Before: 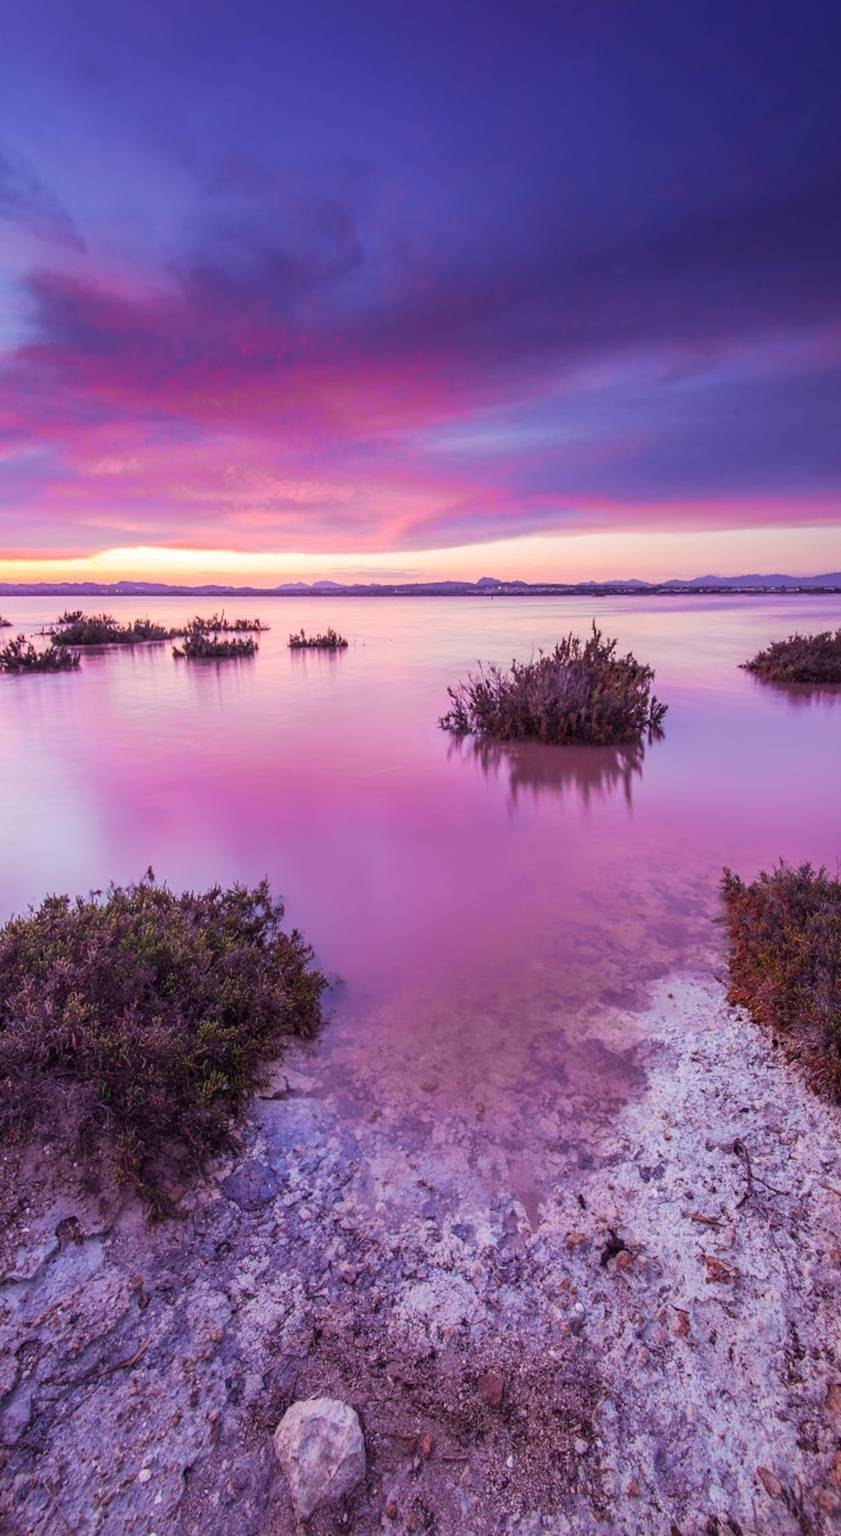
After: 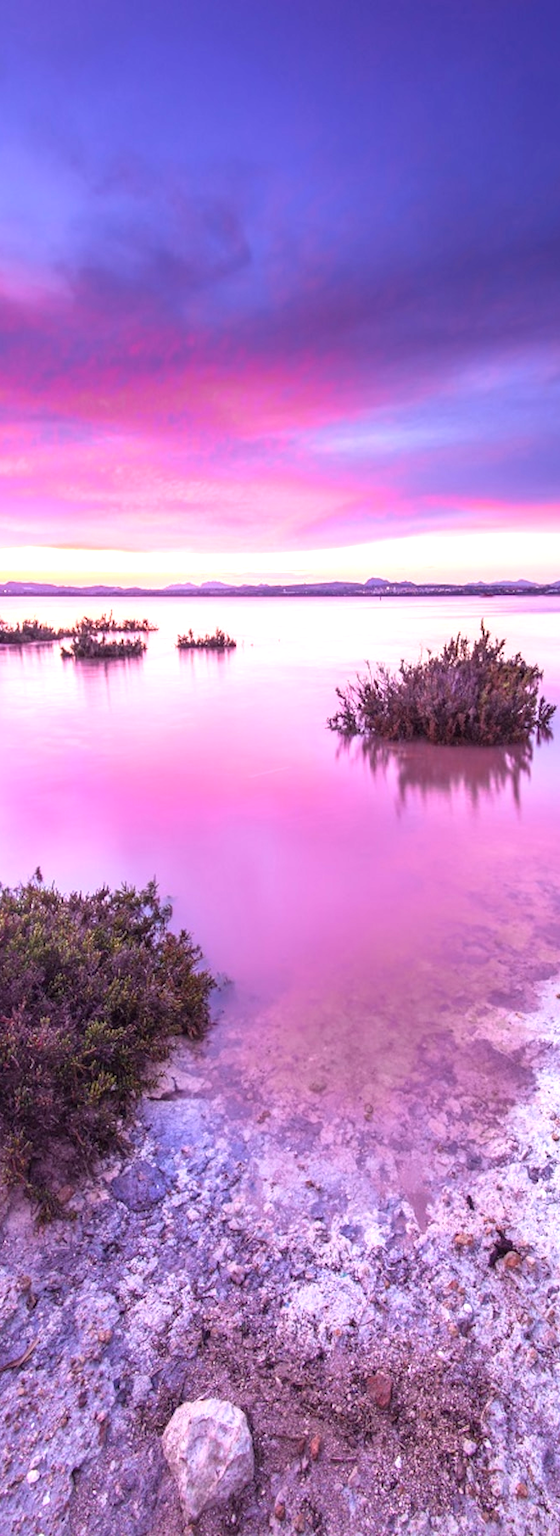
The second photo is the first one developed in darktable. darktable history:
crop and rotate: left 13.415%, right 19.886%
exposure: black level correction 0, exposure 0.899 EV, compensate exposure bias true, compensate highlight preservation false
